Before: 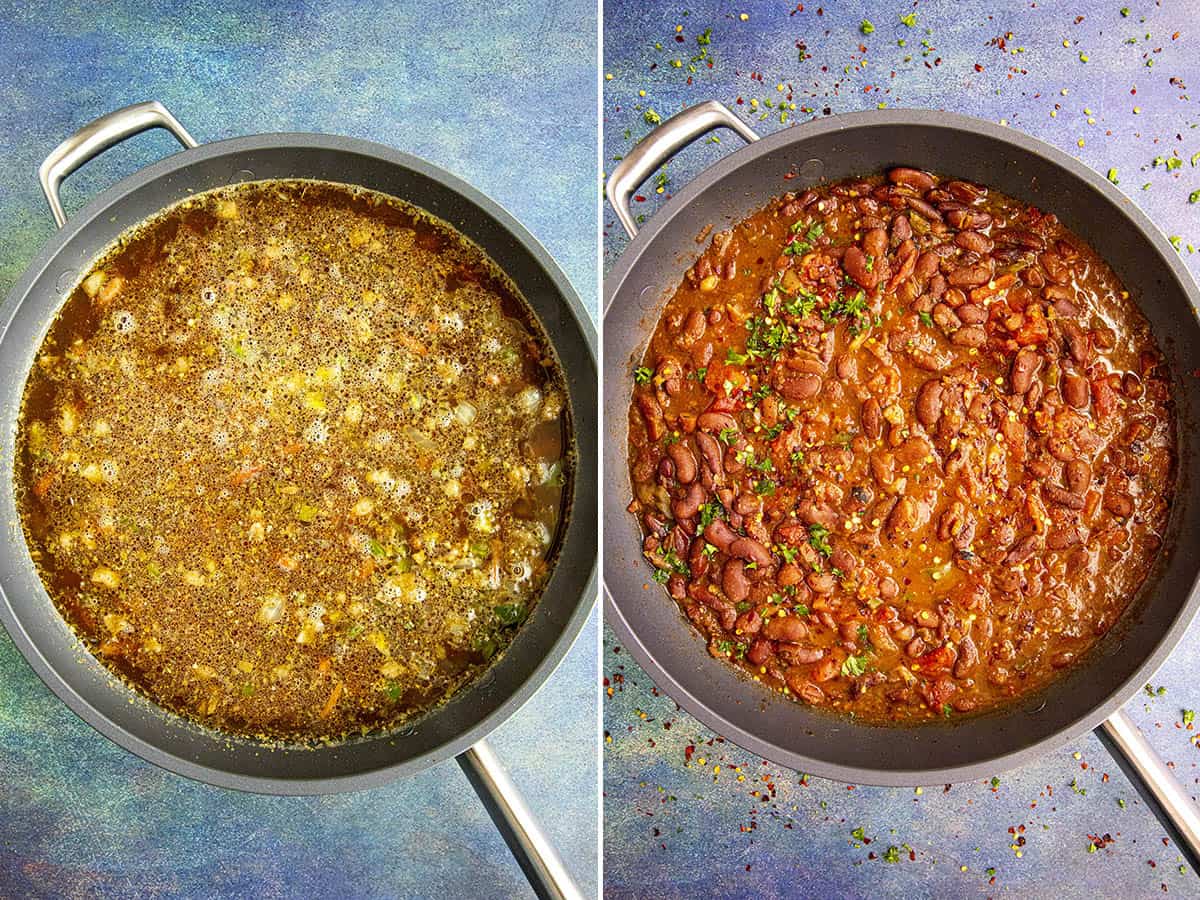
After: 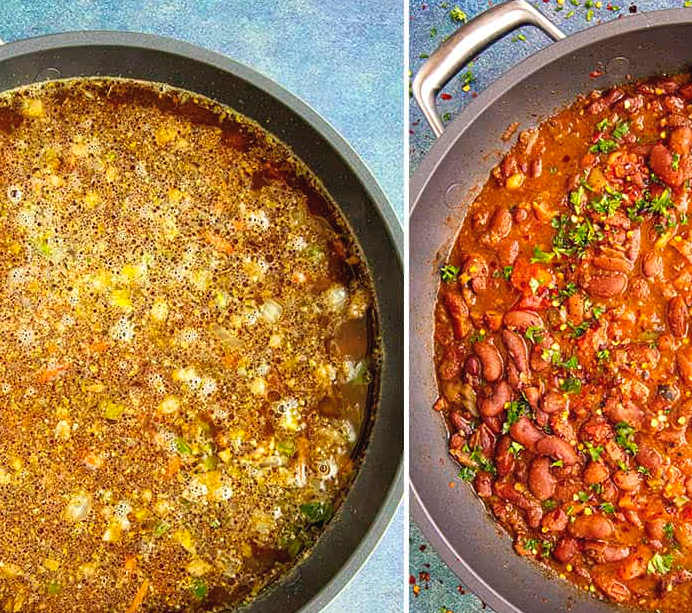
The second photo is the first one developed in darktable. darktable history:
crop: left 16.196%, top 11.42%, right 26.108%, bottom 20.405%
exposure: black level correction -0.003, exposure 0.045 EV, compensate exposure bias true, compensate highlight preservation false
